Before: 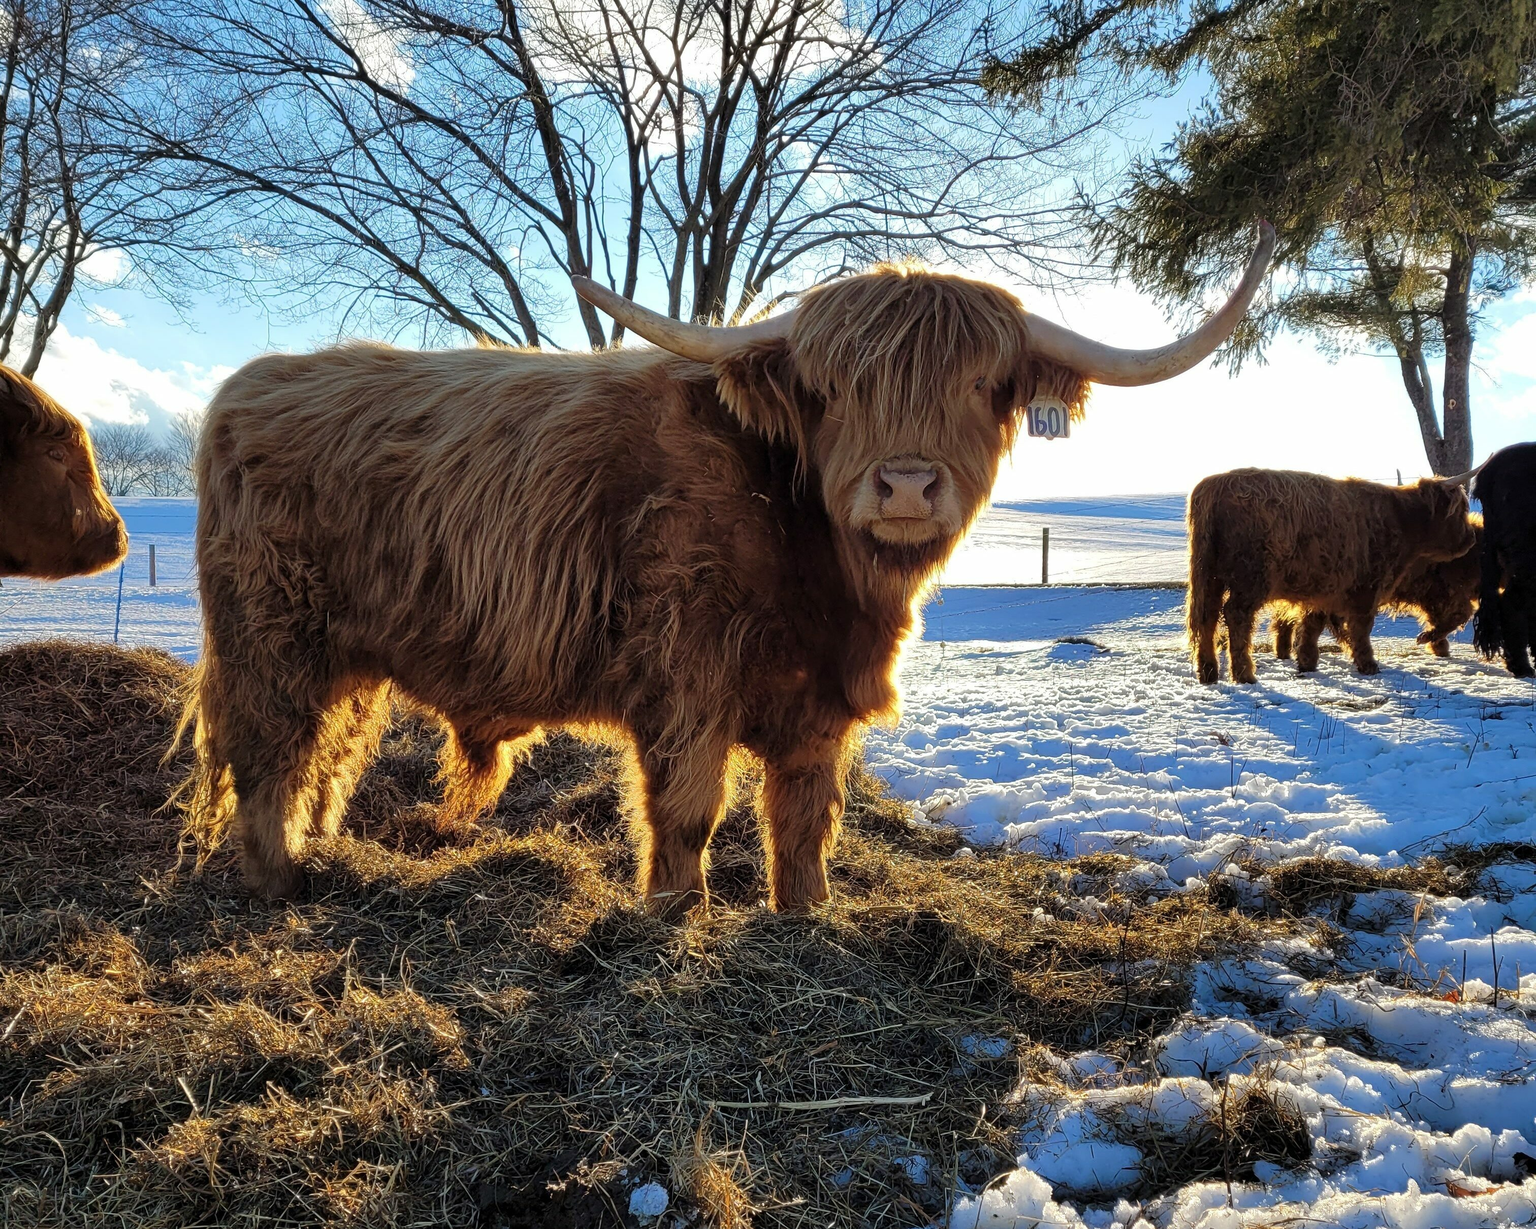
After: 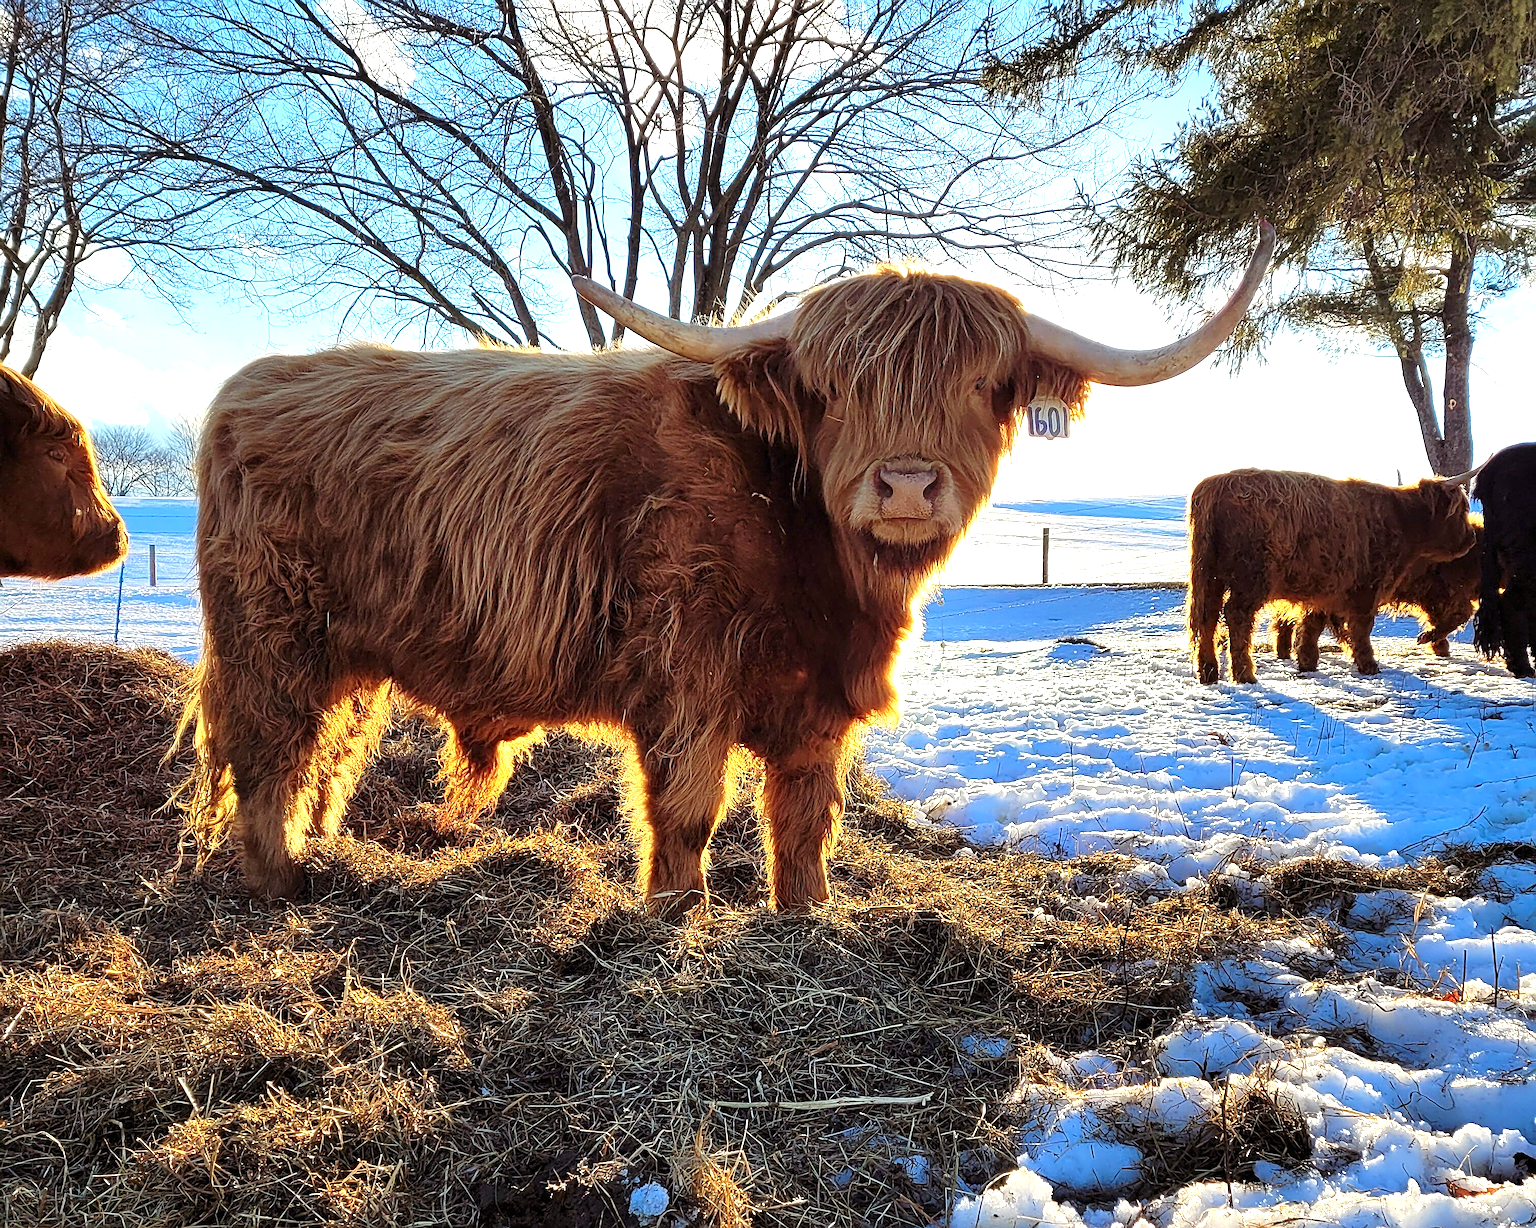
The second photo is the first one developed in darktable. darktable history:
exposure: black level correction 0, exposure 0.699 EV, compensate exposure bias true, compensate highlight preservation false
contrast brightness saturation: contrast 0.088, saturation 0.277
color balance rgb: shadows lift › chroma 4.546%, shadows lift › hue 24.45°, perceptual saturation grading › global saturation -12.127%
sharpen: radius 2.79
